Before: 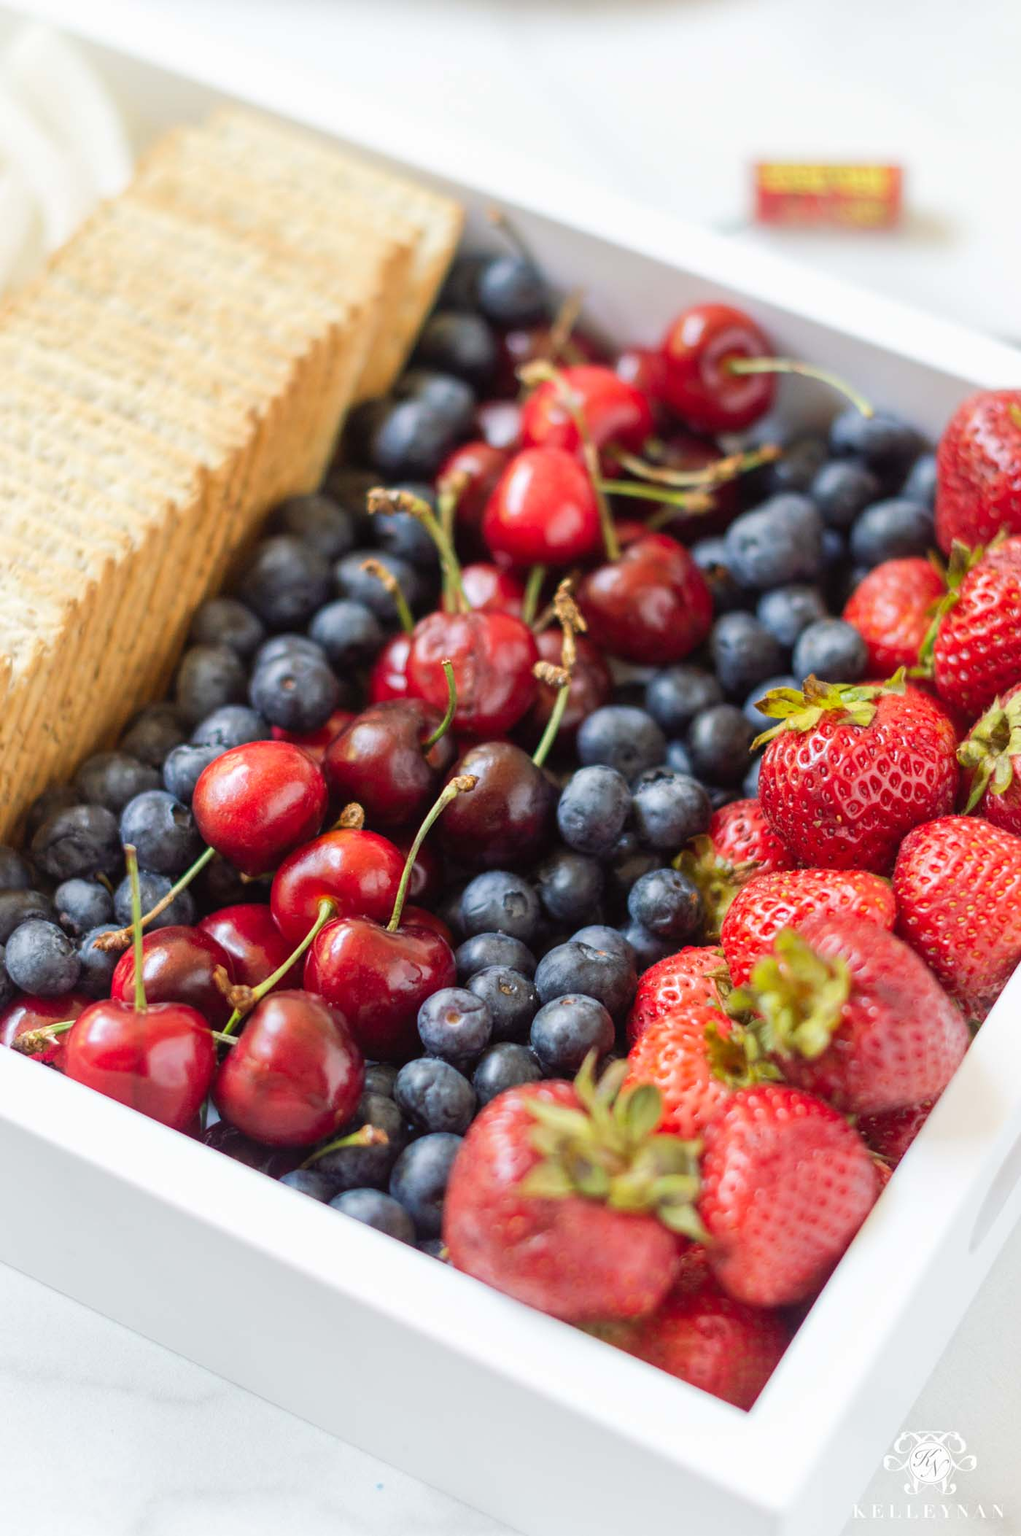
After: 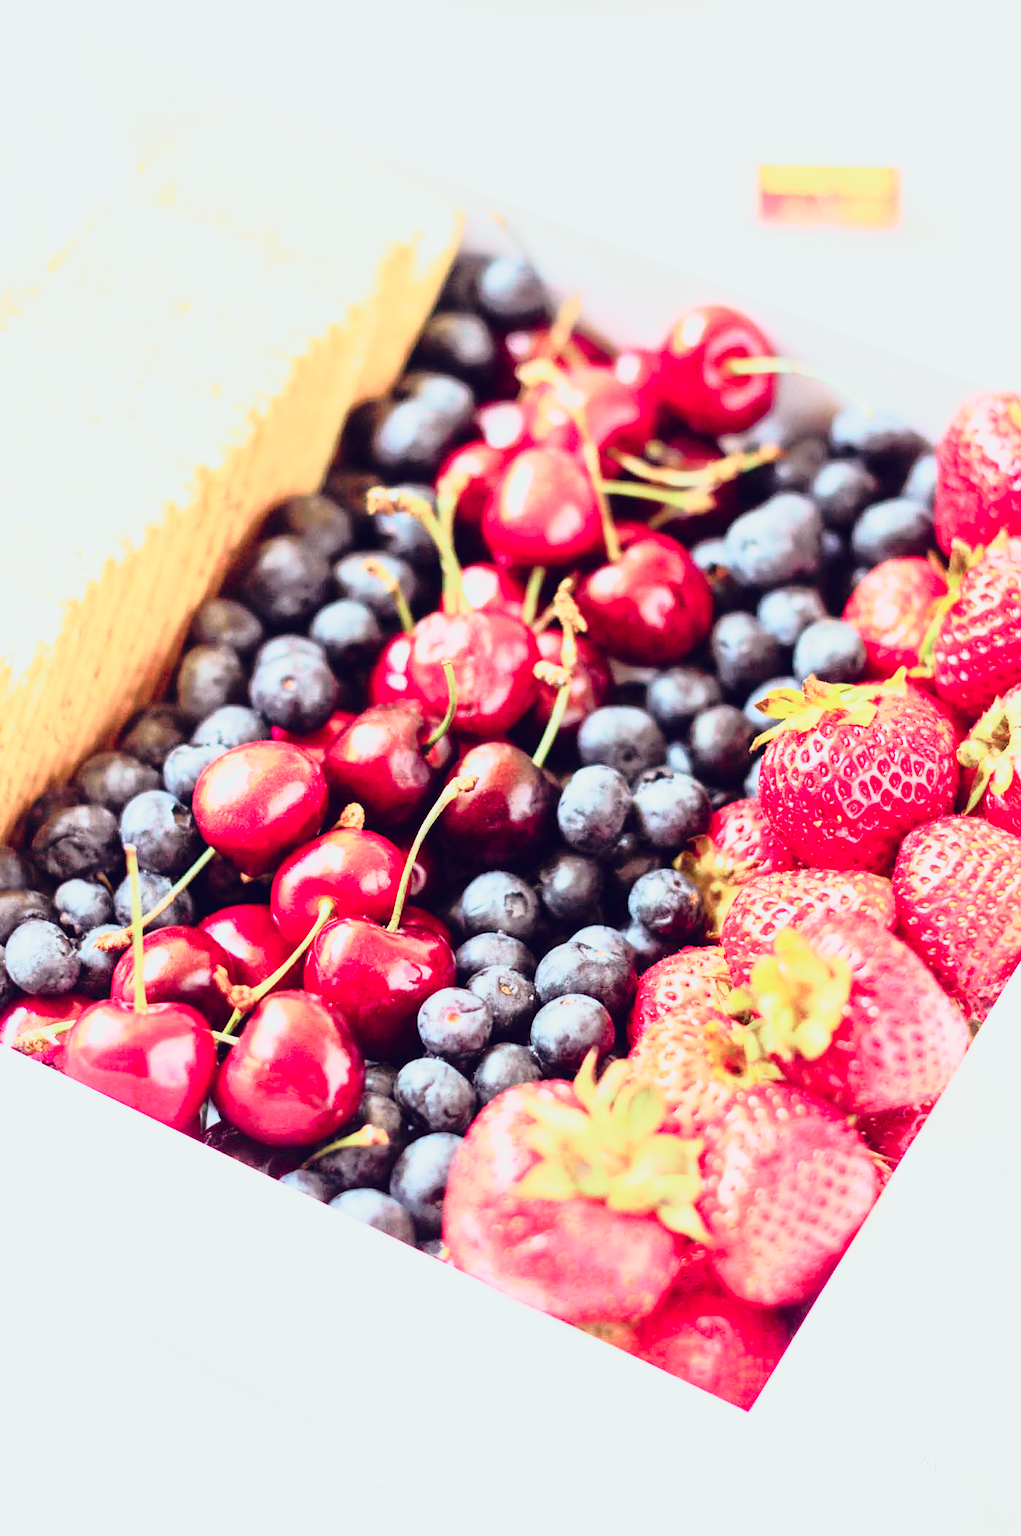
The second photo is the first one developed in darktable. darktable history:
tone curve: curves: ch0 [(0, 0) (0.081, 0.044) (0.192, 0.125) (0.283, 0.238) (0.416, 0.449) (0.495, 0.524) (0.661, 0.756) (0.788, 0.87) (1, 0.951)]; ch1 [(0, 0) (0.161, 0.092) (0.35, 0.33) (0.392, 0.392) (0.427, 0.426) (0.479, 0.472) (0.505, 0.497) (0.521, 0.524) (0.567, 0.56) (0.583, 0.592) (0.625, 0.627) (0.678, 0.733) (1, 1)]; ch2 [(0, 0) (0.346, 0.362) (0.404, 0.427) (0.502, 0.499) (0.531, 0.523) (0.544, 0.561) (0.58, 0.59) (0.629, 0.642) (0.717, 0.678) (1, 1)], color space Lab, independent channels, preserve colors none
color balance rgb: shadows lift › chroma 9.92%, shadows lift › hue 45.12°, power › luminance 3.26%, power › hue 231.93°, global offset › luminance 0.4%, global offset › chroma 0.21%, global offset › hue 255.02°
base curve: curves: ch0 [(0, 0) (0.012, 0.01) (0.073, 0.168) (0.31, 0.711) (0.645, 0.957) (1, 1)], preserve colors none
